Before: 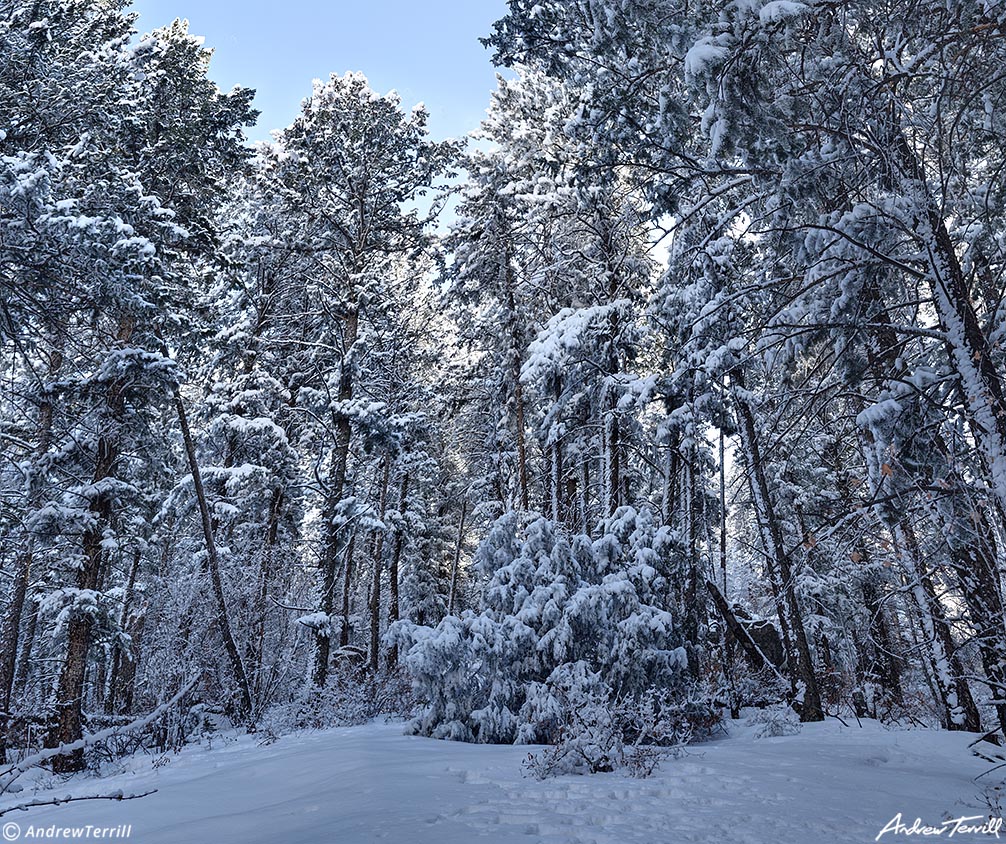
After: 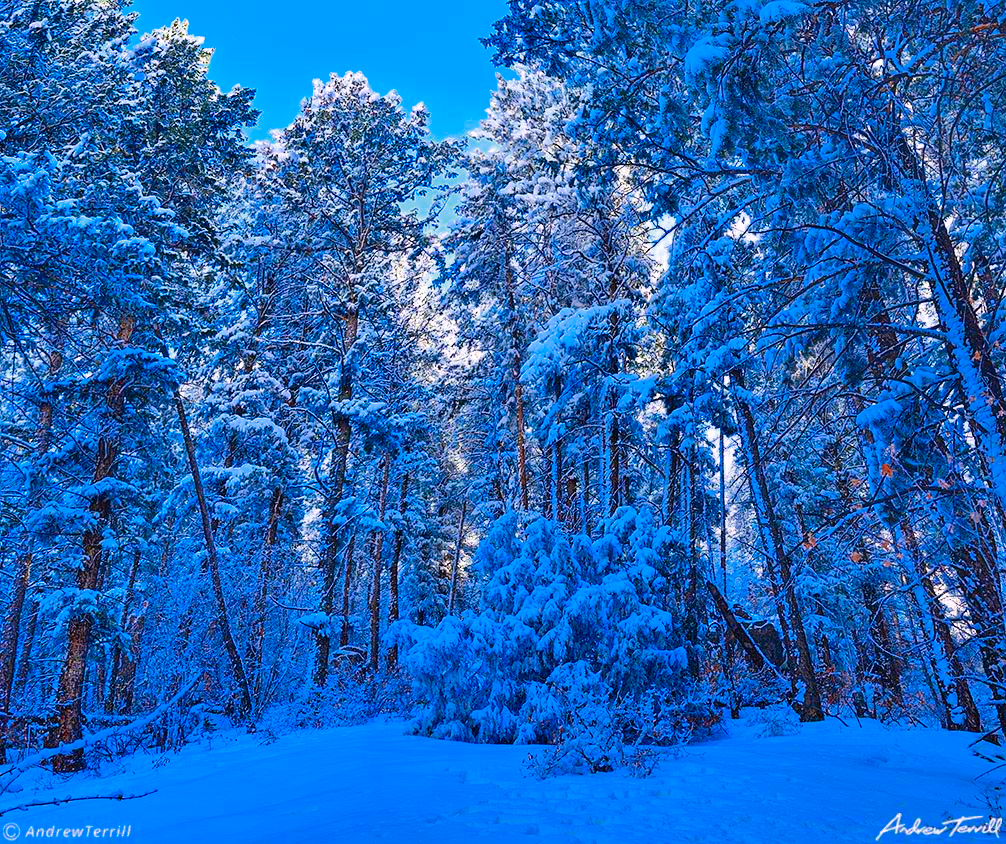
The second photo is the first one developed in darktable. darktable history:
color zones: curves: ch0 [(0, 0.5) (0.125, 0.4) (0.25, 0.5) (0.375, 0.4) (0.5, 0.4) (0.625, 0.35) (0.75, 0.35) (0.875, 0.5)]; ch1 [(0, 0.35) (0.125, 0.45) (0.25, 0.35) (0.375, 0.35) (0.5, 0.35) (0.625, 0.35) (0.75, 0.45) (0.875, 0.35)]; ch2 [(0, 0.6) (0.125, 0.5) (0.25, 0.5) (0.375, 0.6) (0.5, 0.6) (0.625, 0.5) (0.75, 0.5) (0.875, 0.5)]
contrast brightness saturation: contrast 0.2, brightness 0.2, saturation 0.8
rotate and perspective: automatic cropping original format, crop left 0, crop top 0
color correction: highlights a* 1.59, highlights b* -1.7, saturation 2.48
